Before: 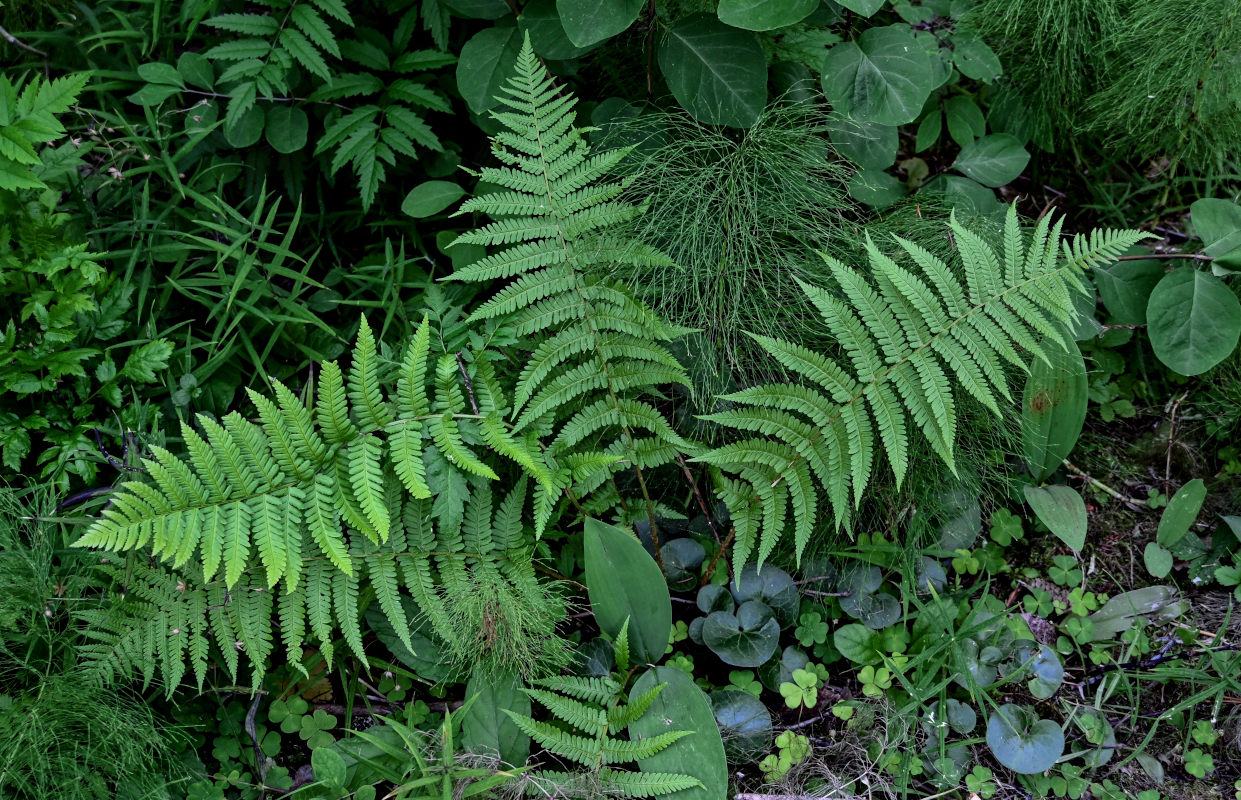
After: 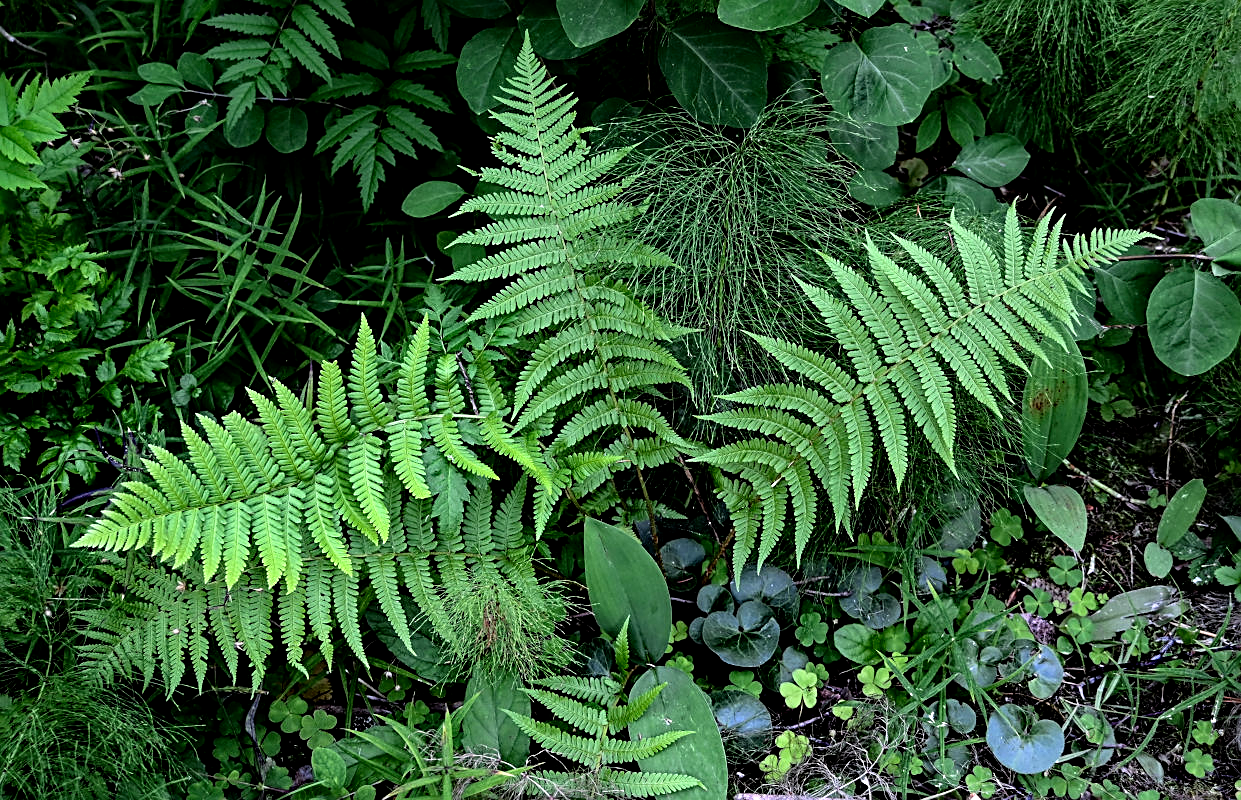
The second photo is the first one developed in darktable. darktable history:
tone equalizer: -8 EV -1.07 EV, -7 EV -1.04 EV, -6 EV -0.887 EV, -5 EV -0.551 EV, -3 EV 0.584 EV, -2 EV 0.862 EV, -1 EV 0.998 EV, +0 EV 1.06 EV
exposure: black level correction 0.006, exposure -0.224 EV, compensate highlight preservation false
sharpen: on, module defaults
